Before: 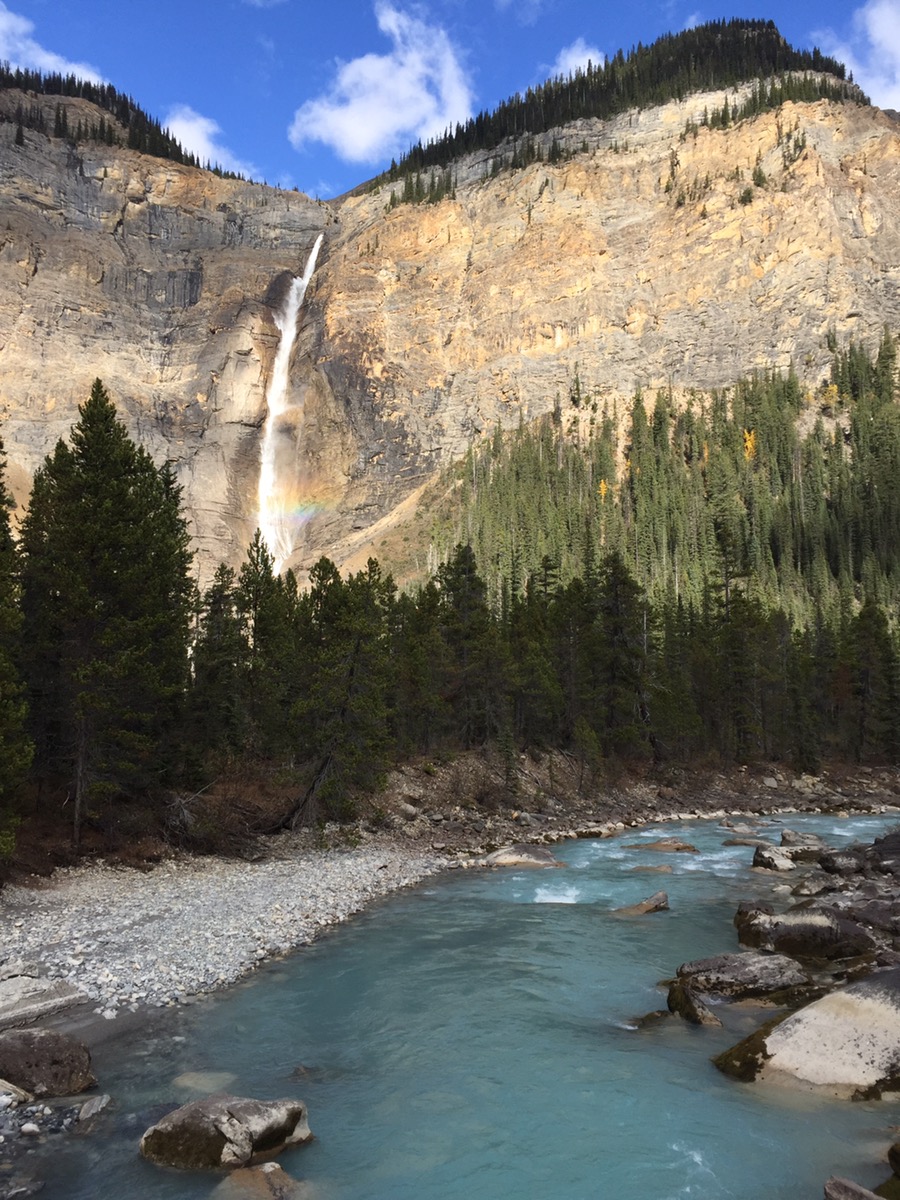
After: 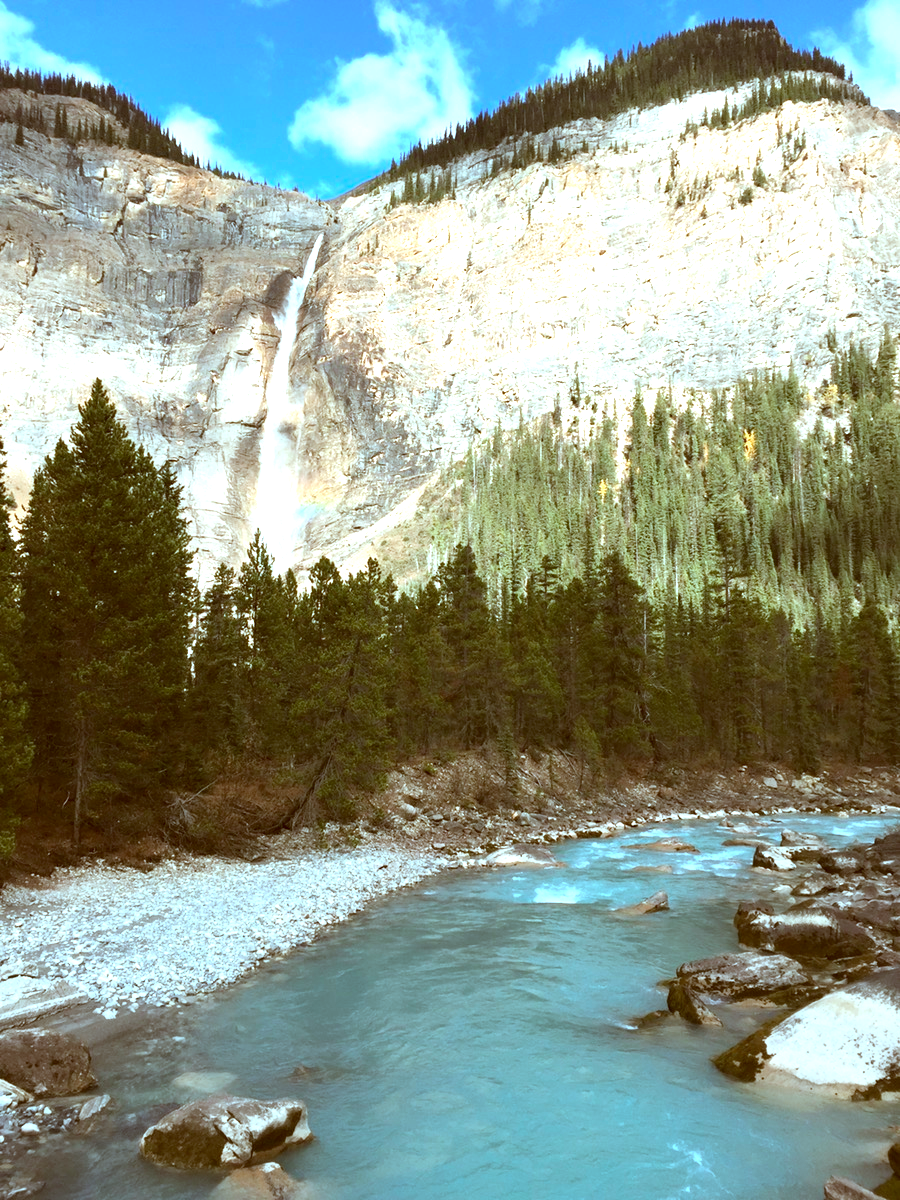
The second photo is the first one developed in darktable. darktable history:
color correction: highlights a* -13.9, highlights b* -16.8, shadows a* 10.68, shadows b* 29.75
exposure: black level correction 0, exposure 1.099 EV, compensate highlight preservation false
tone equalizer: on, module defaults
